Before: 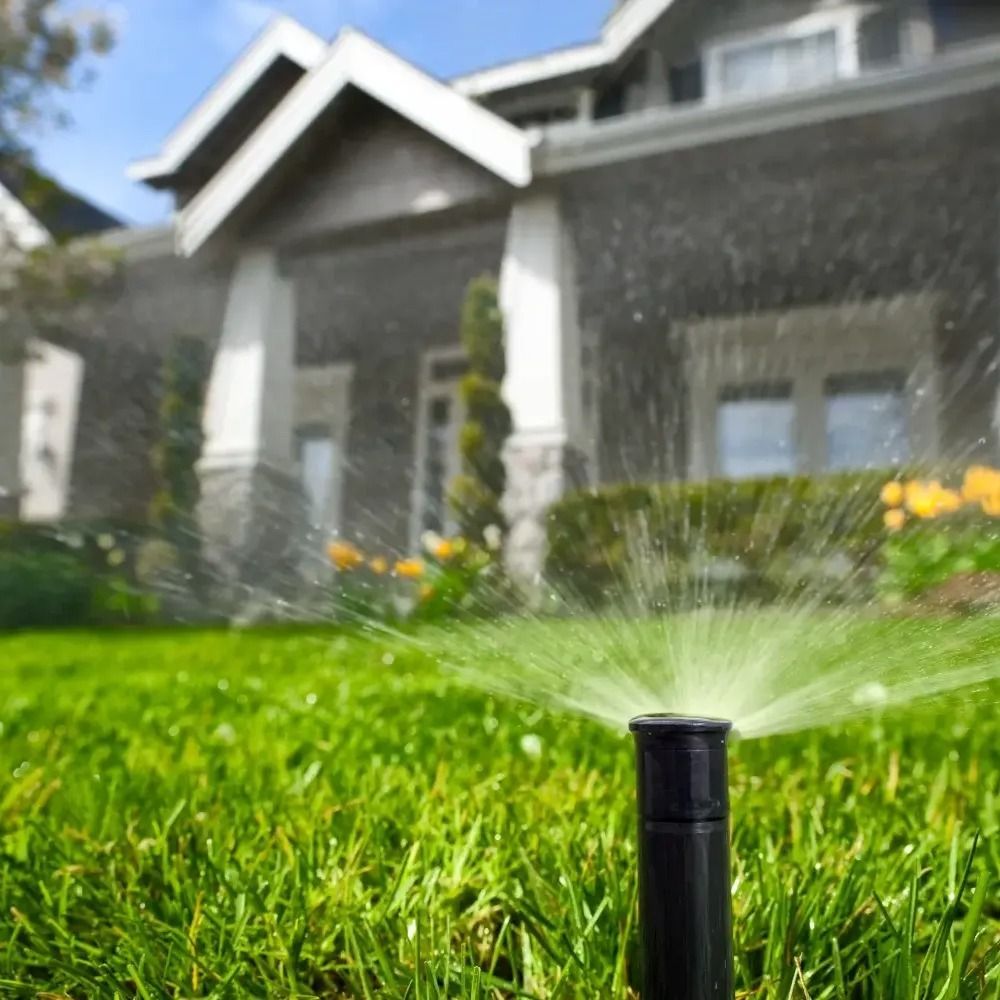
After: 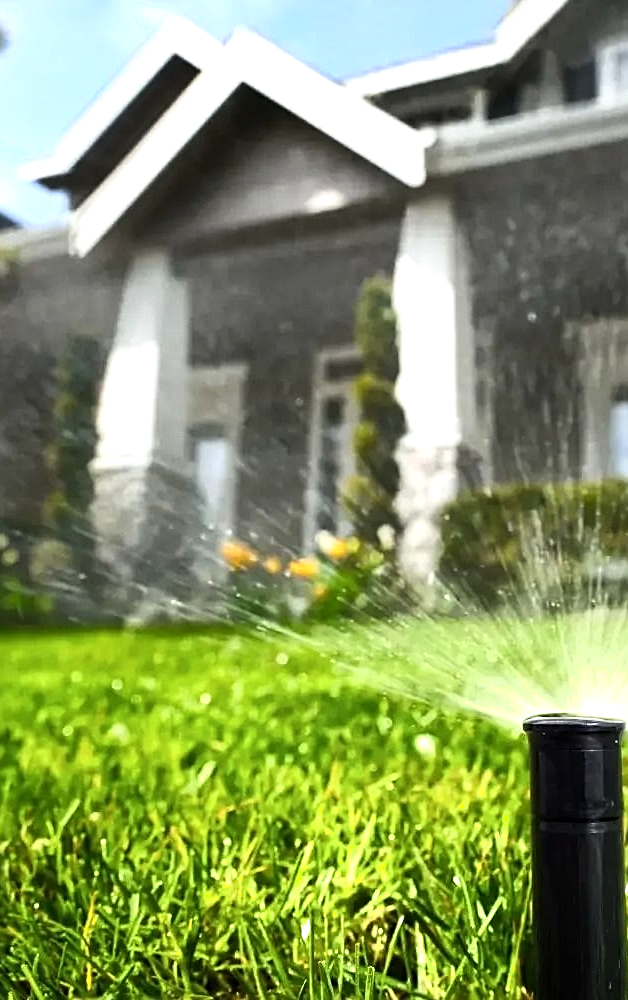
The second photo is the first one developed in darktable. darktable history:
sharpen: on, module defaults
crop: left 10.644%, right 26.528%
tone equalizer: -8 EV -0.75 EV, -7 EV -0.7 EV, -6 EV -0.6 EV, -5 EV -0.4 EV, -3 EV 0.4 EV, -2 EV 0.6 EV, -1 EV 0.7 EV, +0 EV 0.75 EV, edges refinement/feathering 500, mask exposure compensation -1.57 EV, preserve details no
shadows and highlights: shadows 0, highlights 40
